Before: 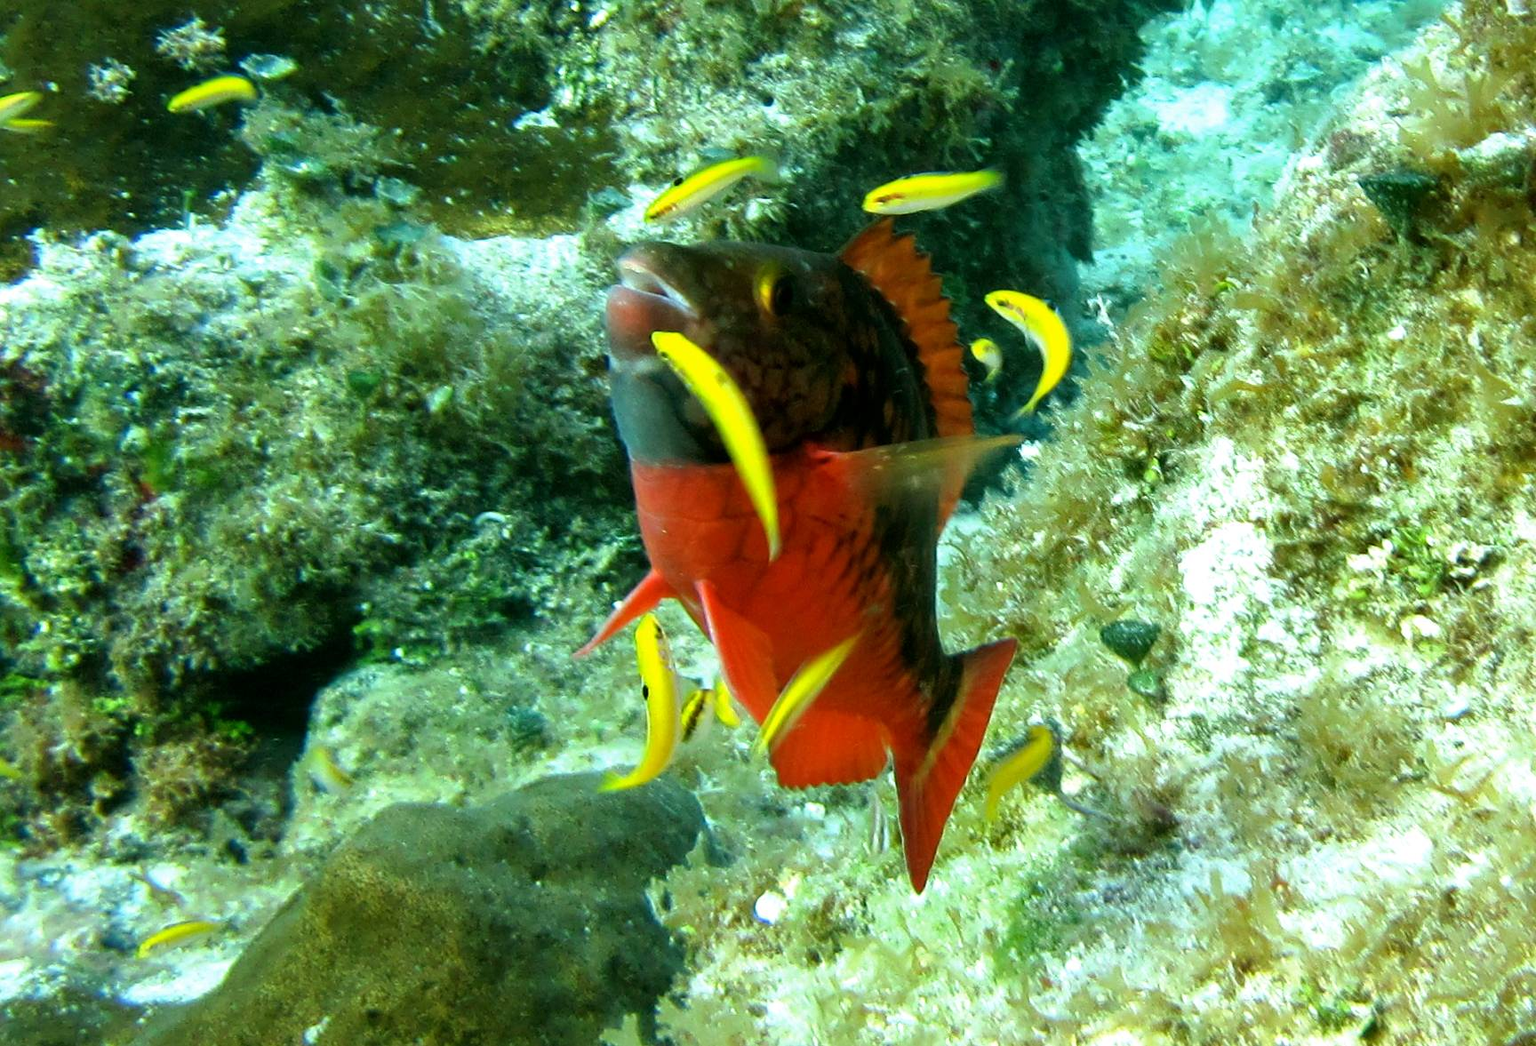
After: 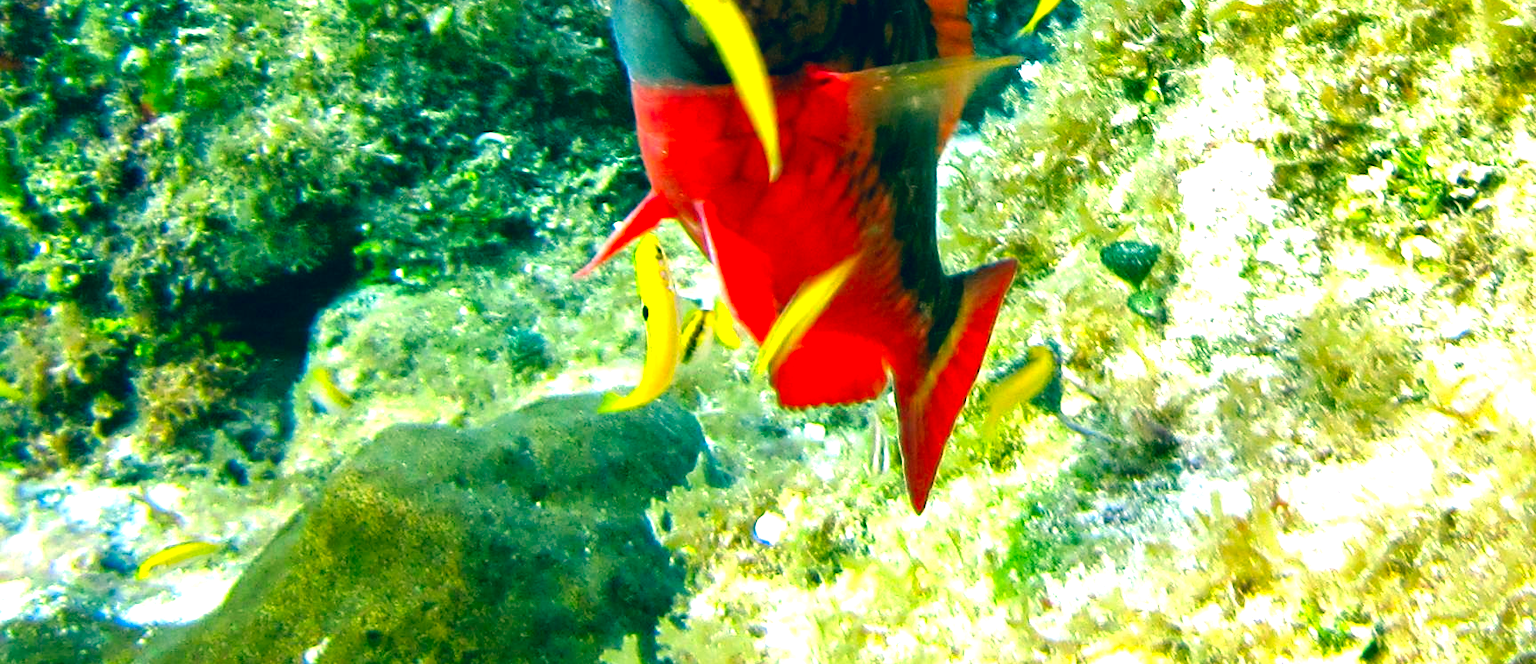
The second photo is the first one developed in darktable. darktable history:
exposure: black level correction 0, exposure 0.7 EV, compensate exposure bias true, compensate highlight preservation false
crop and rotate: top 36.435%
color correction: highlights a* 17.03, highlights b* 0.205, shadows a* -15.38, shadows b* -14.56, saturation 1.5
contrast equalizer: y [[0.509, 0.517, 0.523, 0.523, 0.517, 0.509], [0.5 ×6], [0.5 ×6], [0 ×6], [0 ×6]]
